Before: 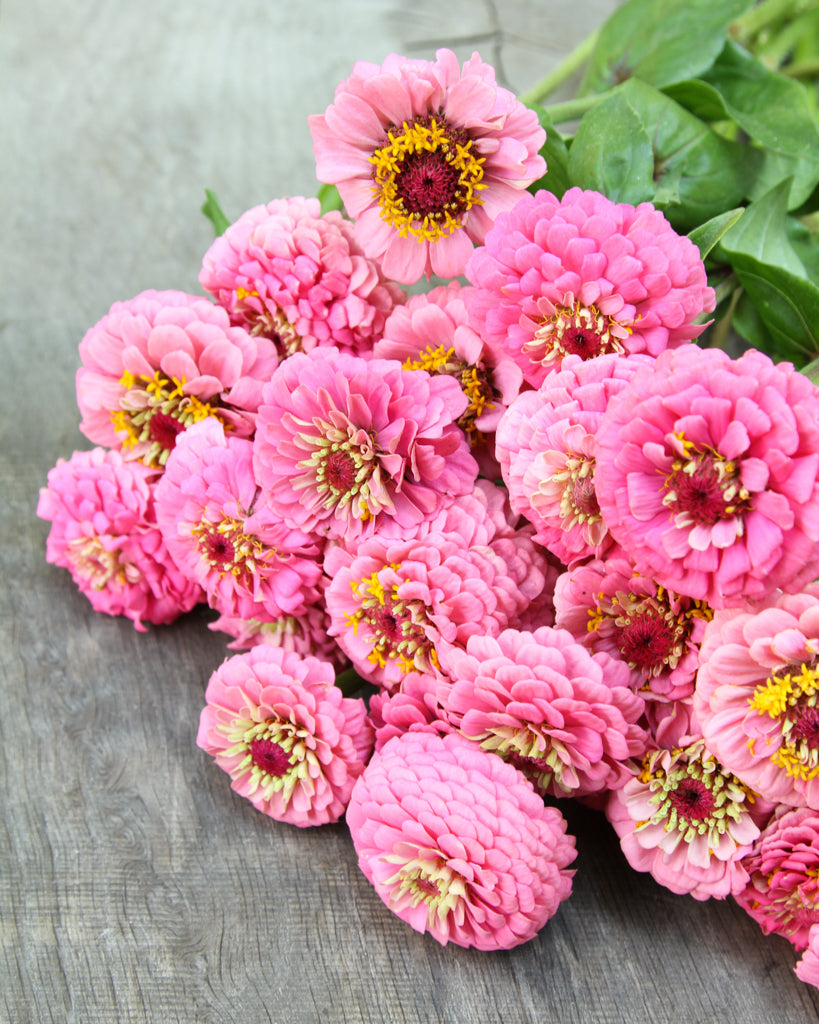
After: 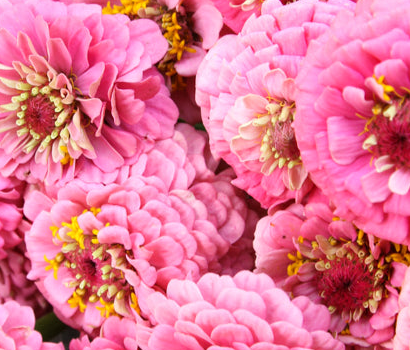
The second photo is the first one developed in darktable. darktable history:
tone equalizer: on, module defaults
crop: left 36.705%, top 34.82%, right 13.152%, bottom 30.993%
